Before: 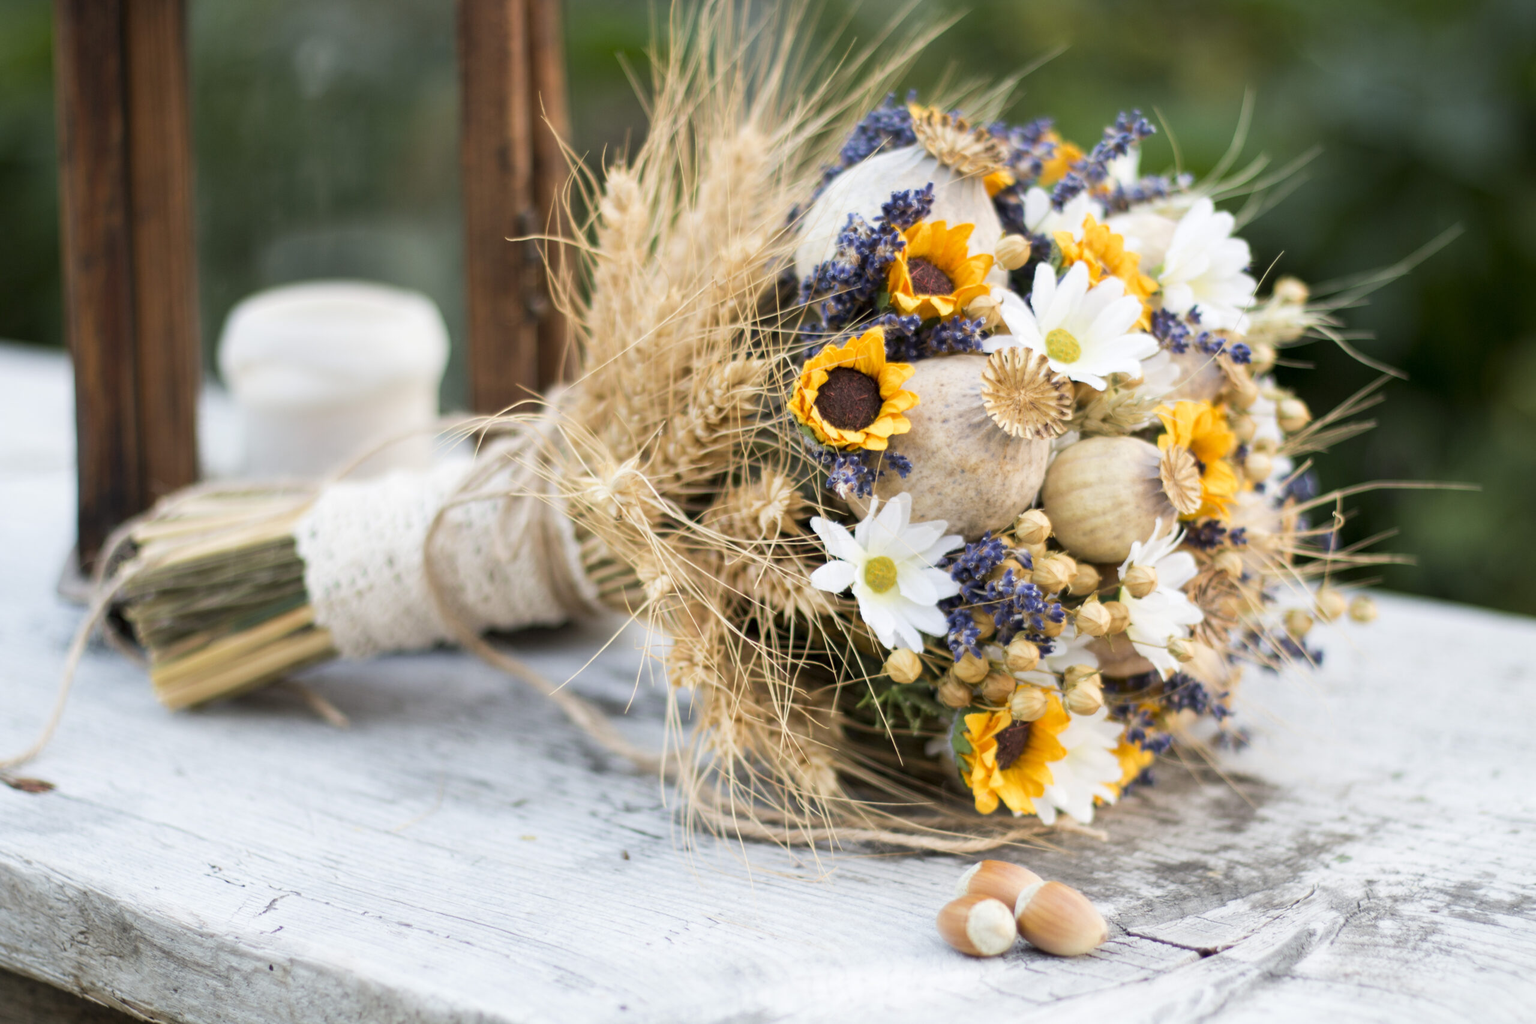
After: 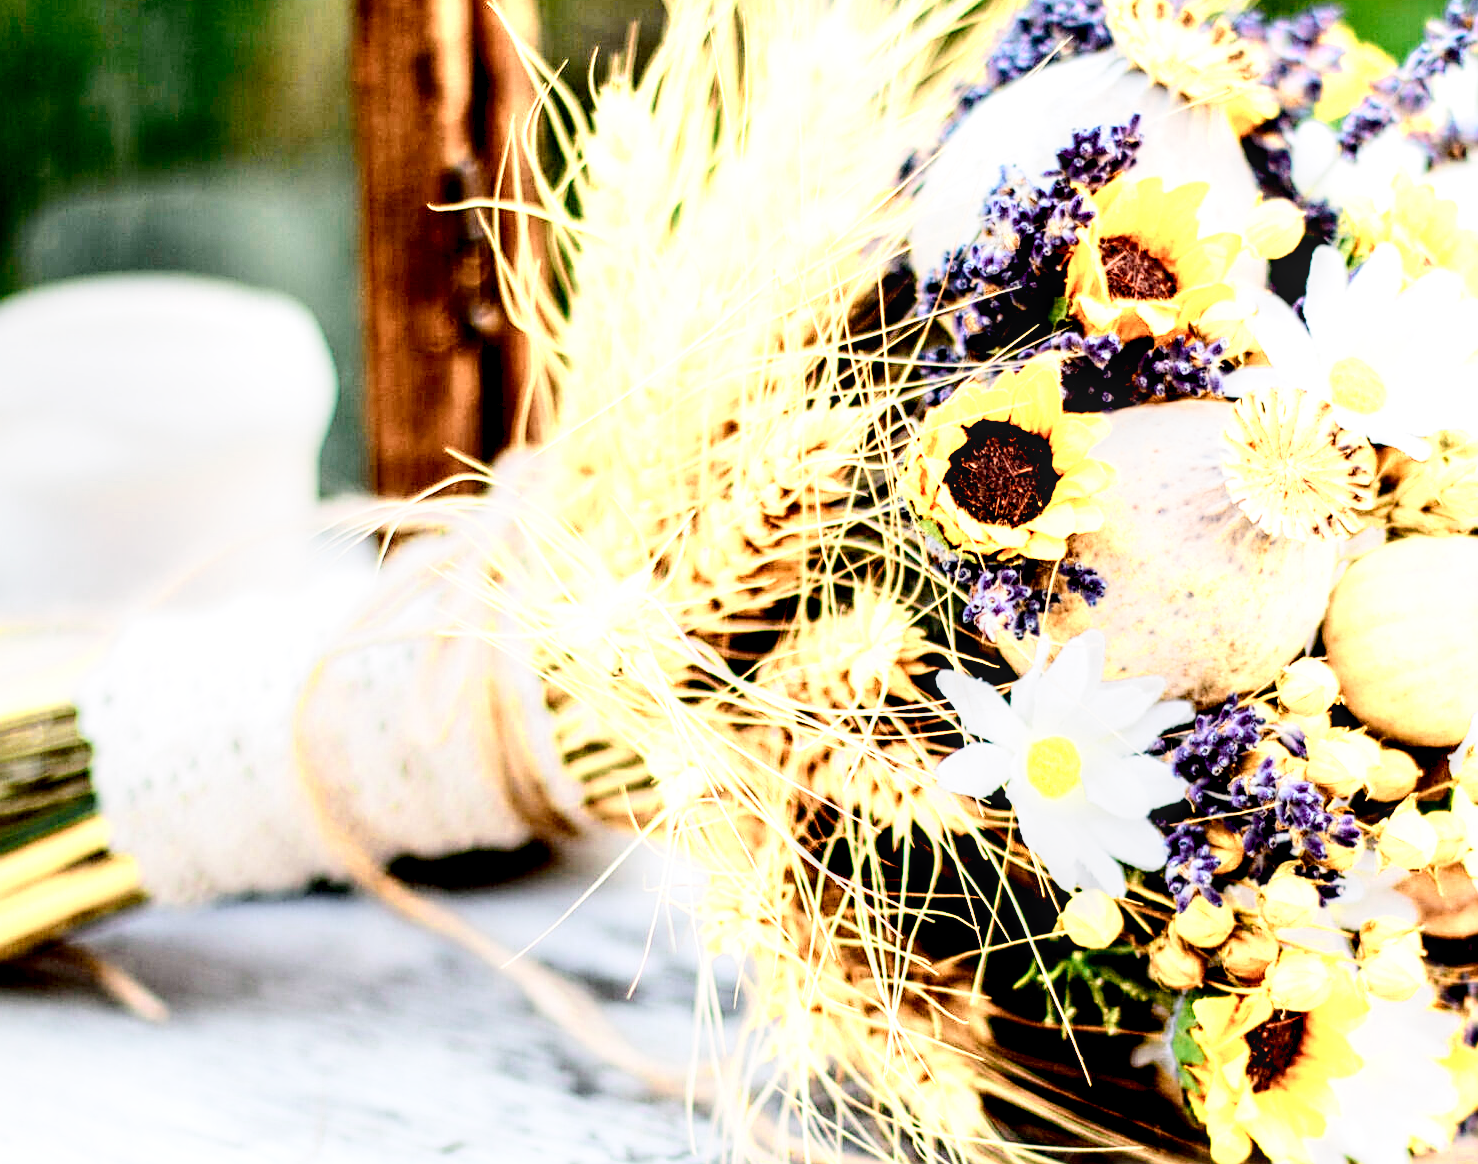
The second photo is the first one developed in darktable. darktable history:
contrast brightness saturation: contrast 0.14, brightness 0.21
tone curve: curves: ch0 [(0, 0) (0.126, 0.061) (0.338, 0.285) (0.494, 0.518) (0.703, 0.762) (1, 1)]; ch1 [(0, 0) (0.389, 0.313) (0.457, 0.442) (0.5, 0.501) (0.55, 0.578) (1, 1)]; ch2 [(0, 0) (0.44, 0.424) (0.501, 0.499) (0.557, 0.564) (0.613, 0.67) (0.707, 0.746) (1, 1)], color space Lab, independent channels, preserve colors none
color zones: curves: ch0 [(0.018, 0.548) (0.224, 0.64) (0.425, 0.447) (0.675, 0.575) (0.732, 0.579)]; ch1 [(0.066, 0.487) (0.25, 0.5) (0.404, 0.43) (0.75, 0.421) (0.956, 0.421)]; ch2 [(0.044, 0.561) (0.215, 0.465) (0.399, 0.544) (0.465, 0.548) (0.614, 0.447) (0.724, 0.43) (0.882, 0.623) (0.956, 0.632)]
sharpen: on, module defaults
crop: left 16.202%, top 11.208%, right 26.045%, bottom 20.557%
exposure: black level correction 0.029, exposure -0.073 EV, compensate highlight preservation false
local contrast: detail 144%
filmic rgb: middle gray luminance 12.74%, black relative exposure -10.13 EV, white relative exposure 3.47 EV, threshold 6 EV, target black luminance 0%, hardness 5.74, latitude 44.69%, contrast 1.221, highlights saturation mix 5%, shadows ↔ highlights balance 26.78%, add noise in highlights 0, preserve chrominance no, color science v3 (2019), use custom middle-gray values true, iterations of high-quality reconstruction 0, contrast in highlights soft, enable highlight reconstruction true
